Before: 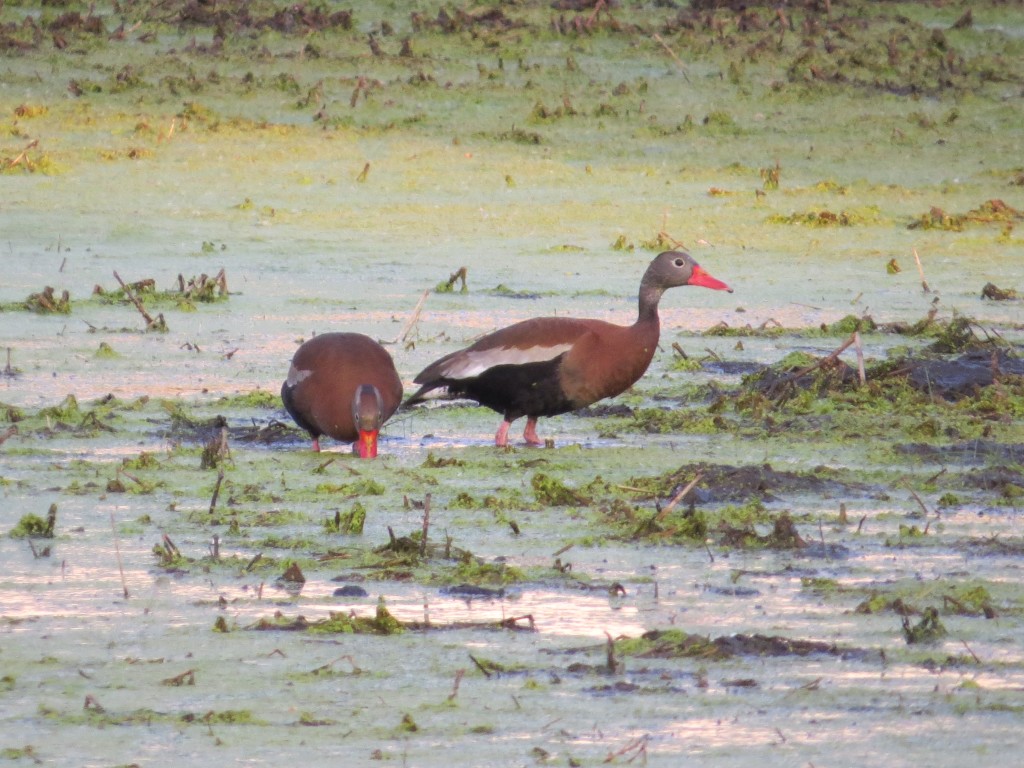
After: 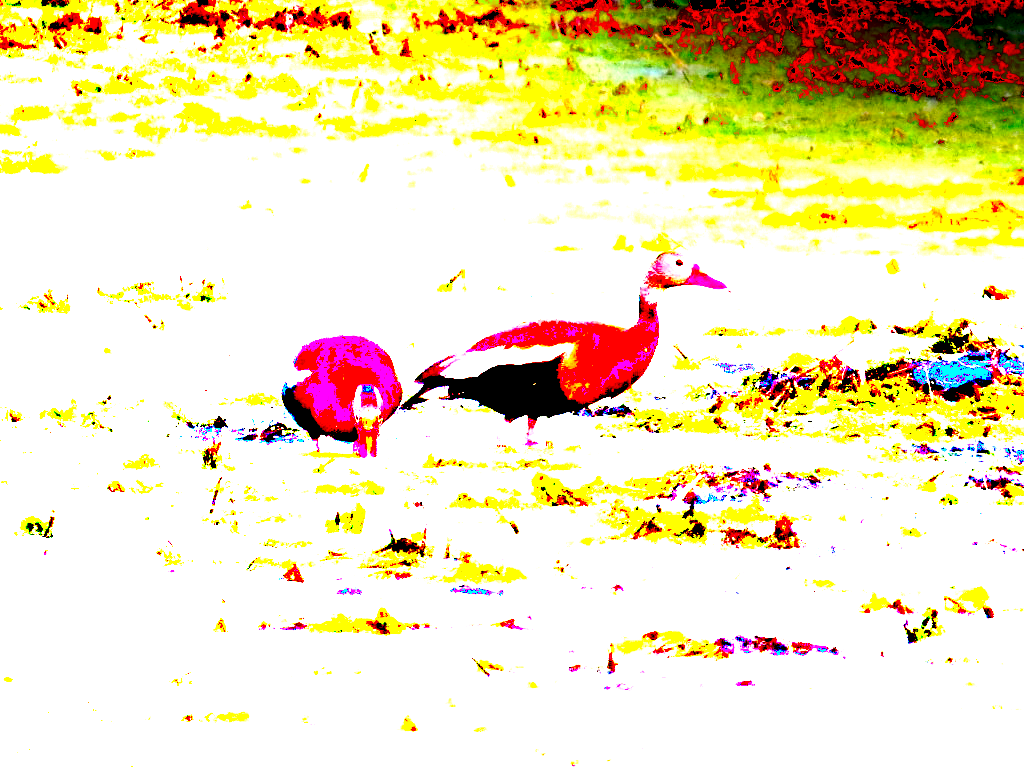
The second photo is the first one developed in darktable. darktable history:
exposure: black level correction 0.099, exposure 3.1 EV, compensate exposure bias true, compensate highlight preservation false
local contrast: on, module defaults
tone equalizer: mask exposure compensation -0.512 EV
